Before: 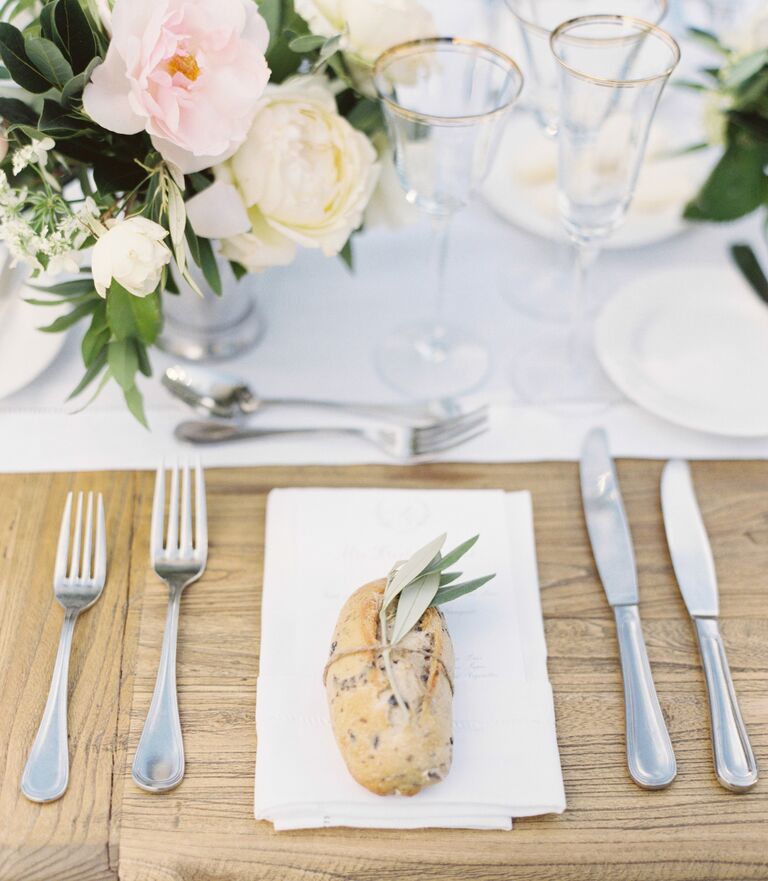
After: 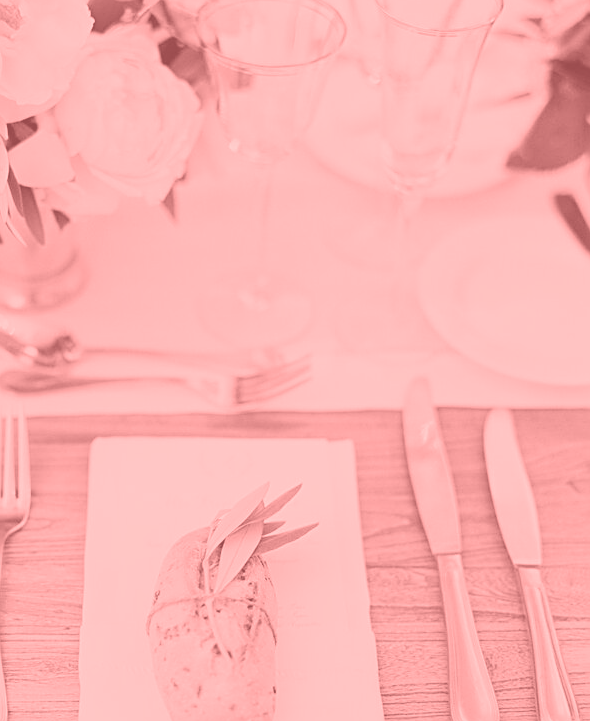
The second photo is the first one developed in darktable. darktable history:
crop: left 23.095%, top 5.827%, bottom 11.854%
color correction: highlights a* 0.003, highlights b* -0.283
sharpen: on, module defaults
filmic rgb: middle gray luminance 18.42%, black relative exposure -11.45 EV, white relative exposure 2.55 EV, threshold 6 EV, target black luminance 0%, hardness 8.41, latitude 99%, contrast 1.084, shadows ↔ highlights balance 0.505%, add noise in highlights 0, preserve chrominance max RGB, color science v3 (2019), use custom middle-gray values true, iterations of high-quality reconstruction 0, contrast in highlights soft, enable highlight reconstruction true
colorize: saturation 51%, source mix 50.67%, lightness 50.67%
